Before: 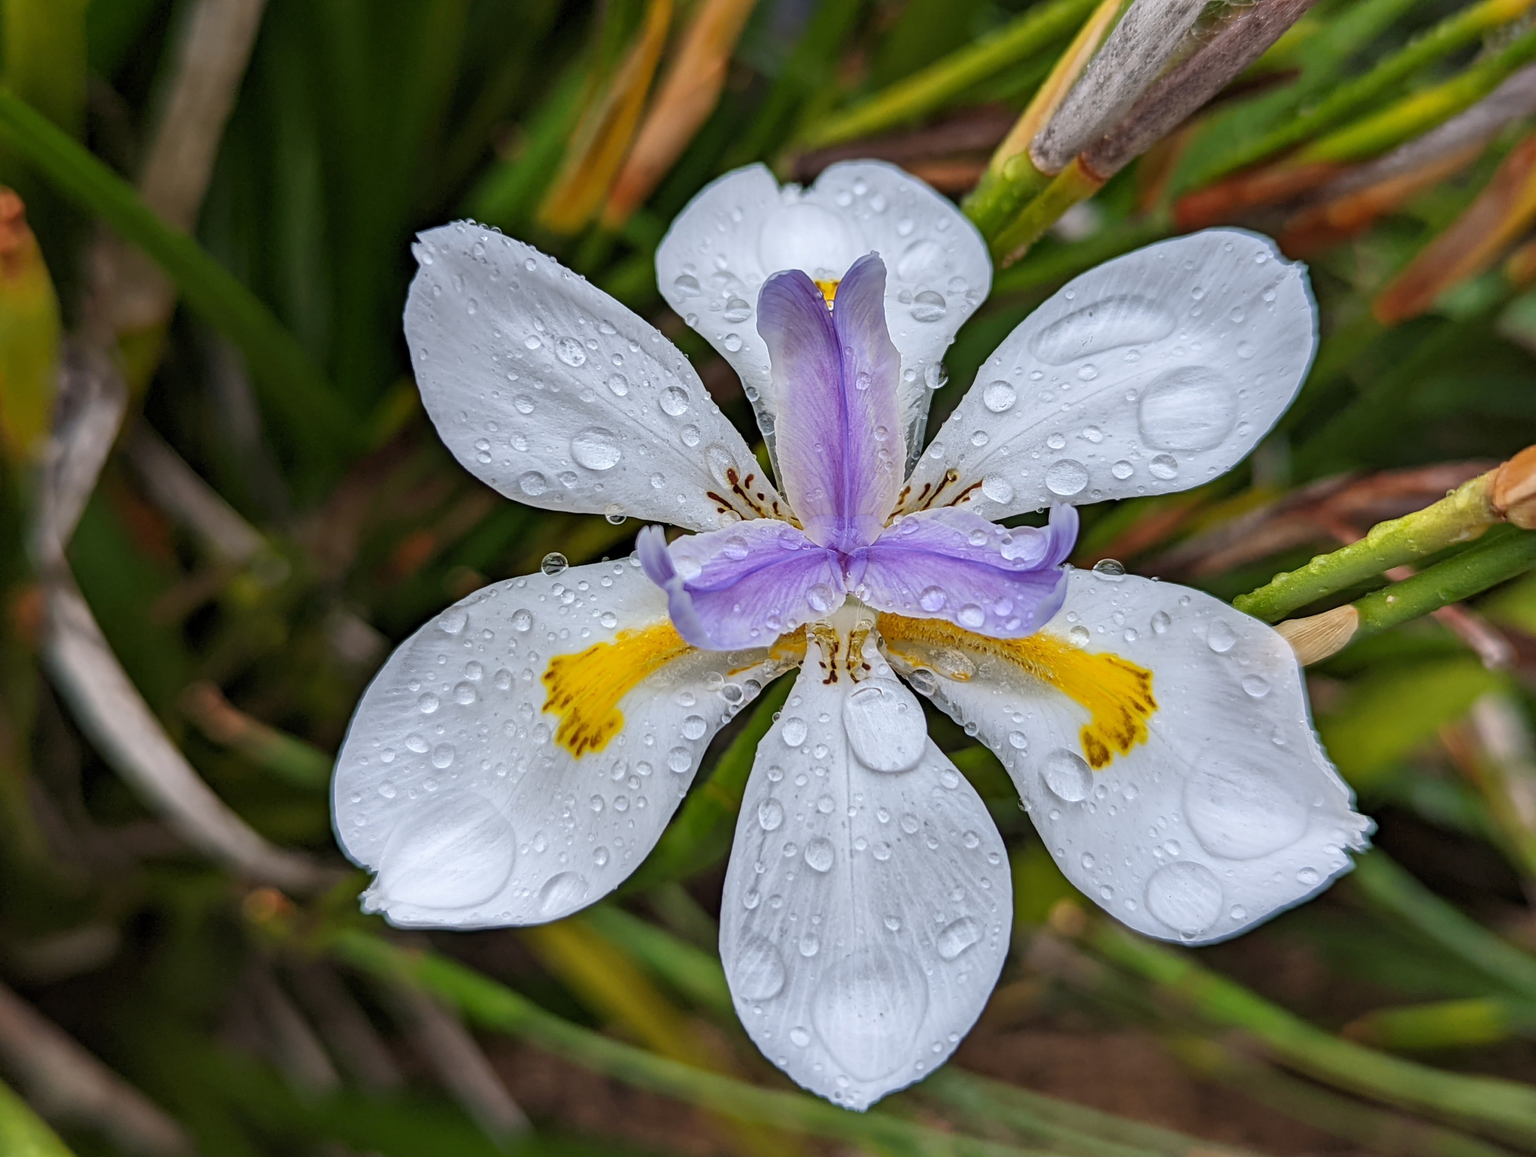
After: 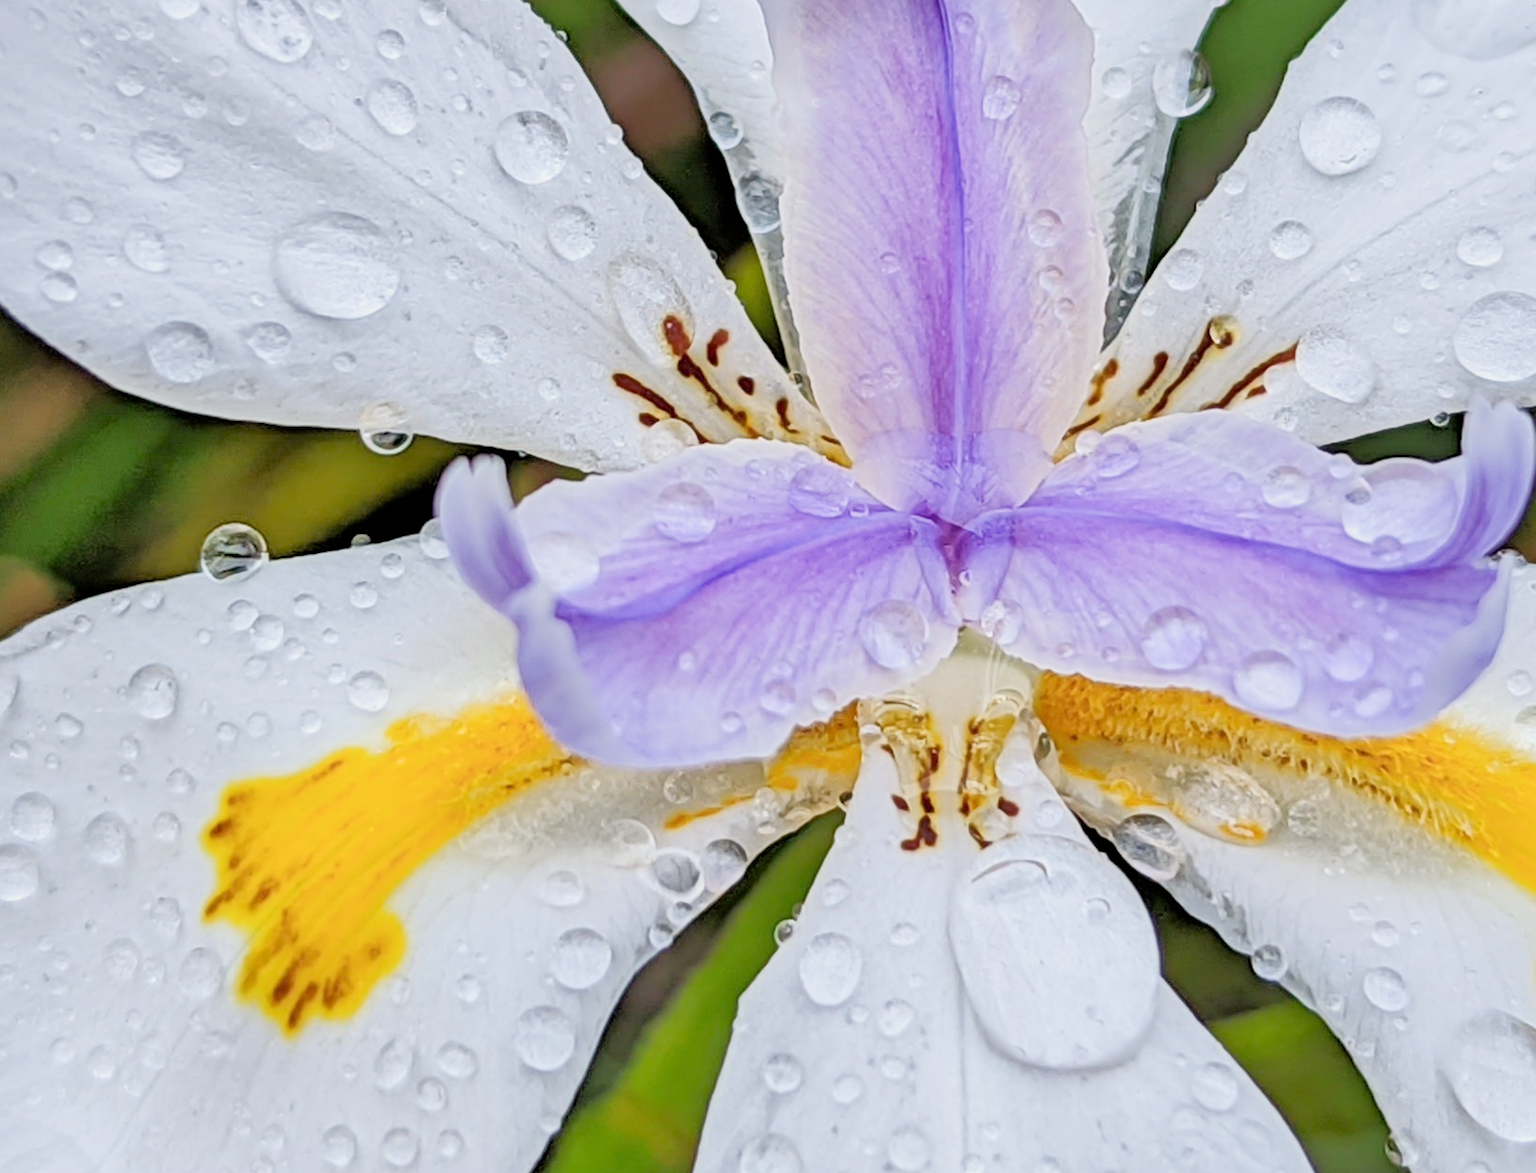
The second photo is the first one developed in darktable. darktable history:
crop: left 29.99%, top 29.543%, right 29.751%, bottom 29.627%
tone equalizer: -7 EV 0.147 EV, -6 EV 0.561 EV, -5 EV 1.12 EV, -4 EV 1.34 EV, -3 EV 1.15 EV, -2 EV 0.6 EV, -1 EV 0.148 EV, mask exposure compensation -0.492 EV
filmic rgb: black relative exposure -7.65 EV, white relative exposure 4.56 EV, hardness 3.61, contrast 1.051
exposure: exposure 1 EV, compensate highlight preservation false
